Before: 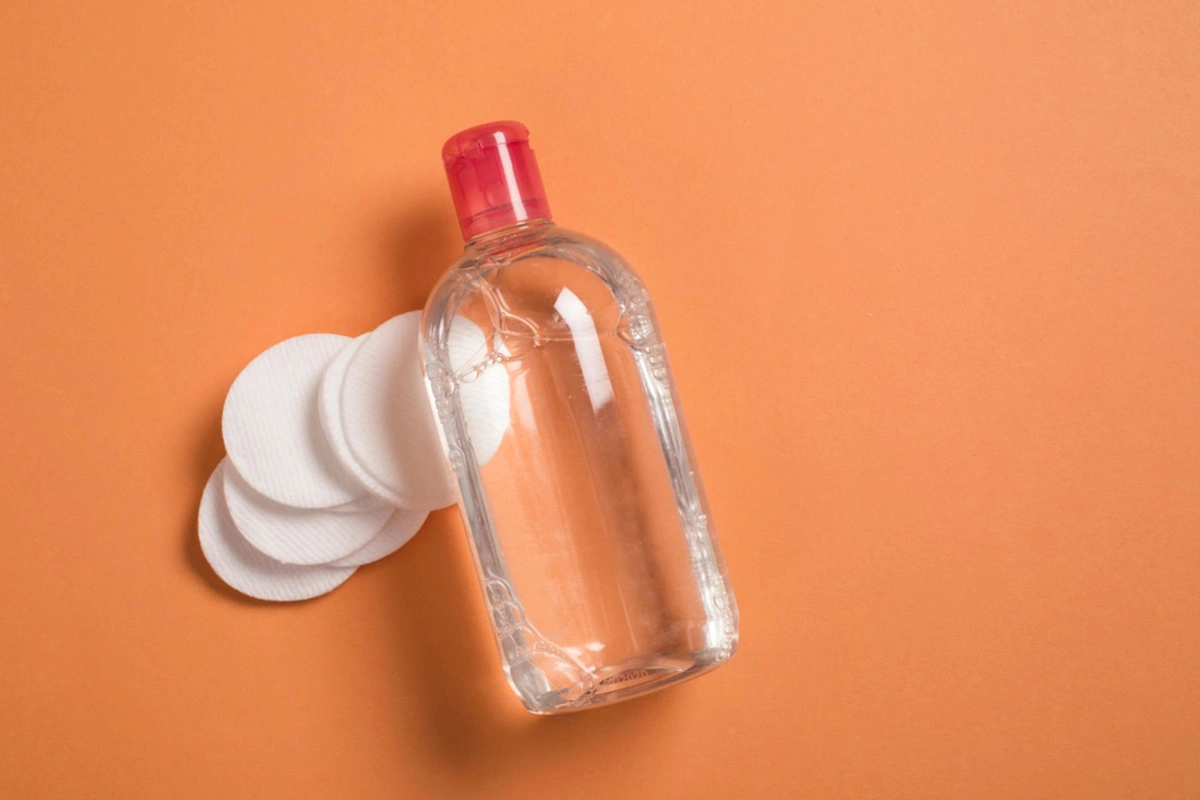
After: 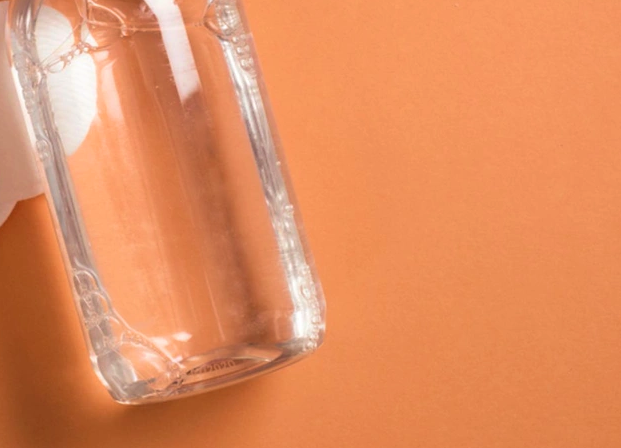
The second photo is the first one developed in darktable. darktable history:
tone curve: color space Lab, linked channels, preserve colors none
crop: left 34.479%, top 38.822%, right 13.718%, bottom 5.172%
velvia: on, module defaults
shadows and highlights: radius 334.93, shadows 63.48, highlights 6.06, compress 87.7%, highlights color adjustment 39.73%, soften with gaussian
